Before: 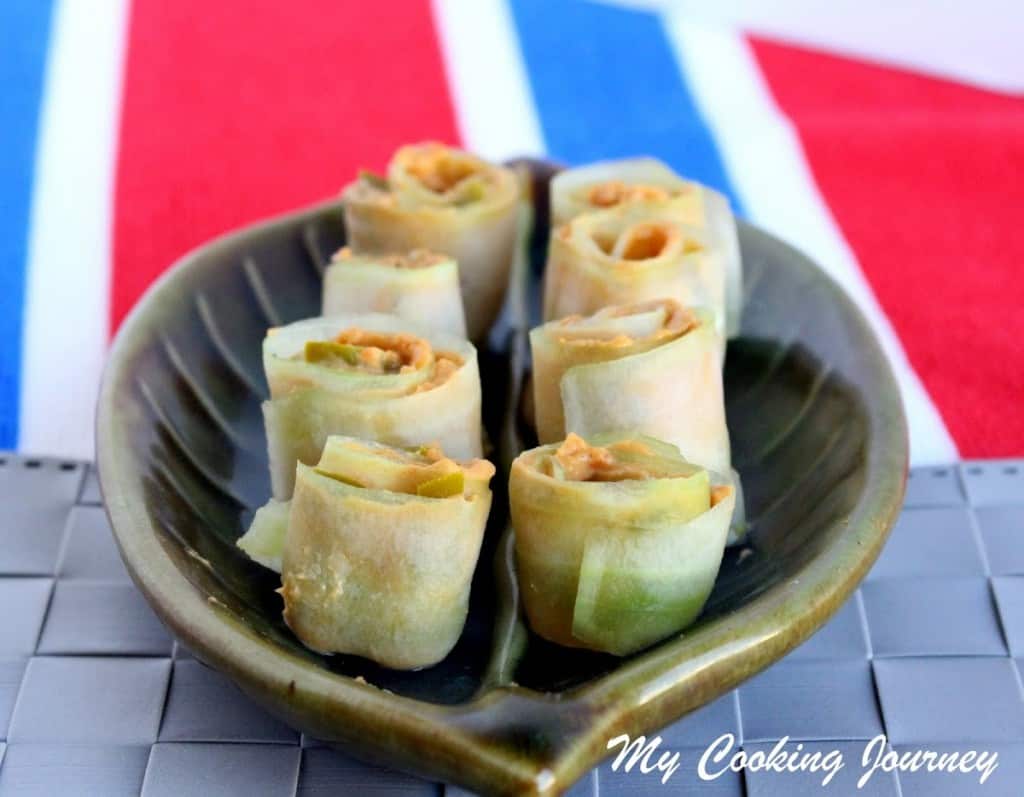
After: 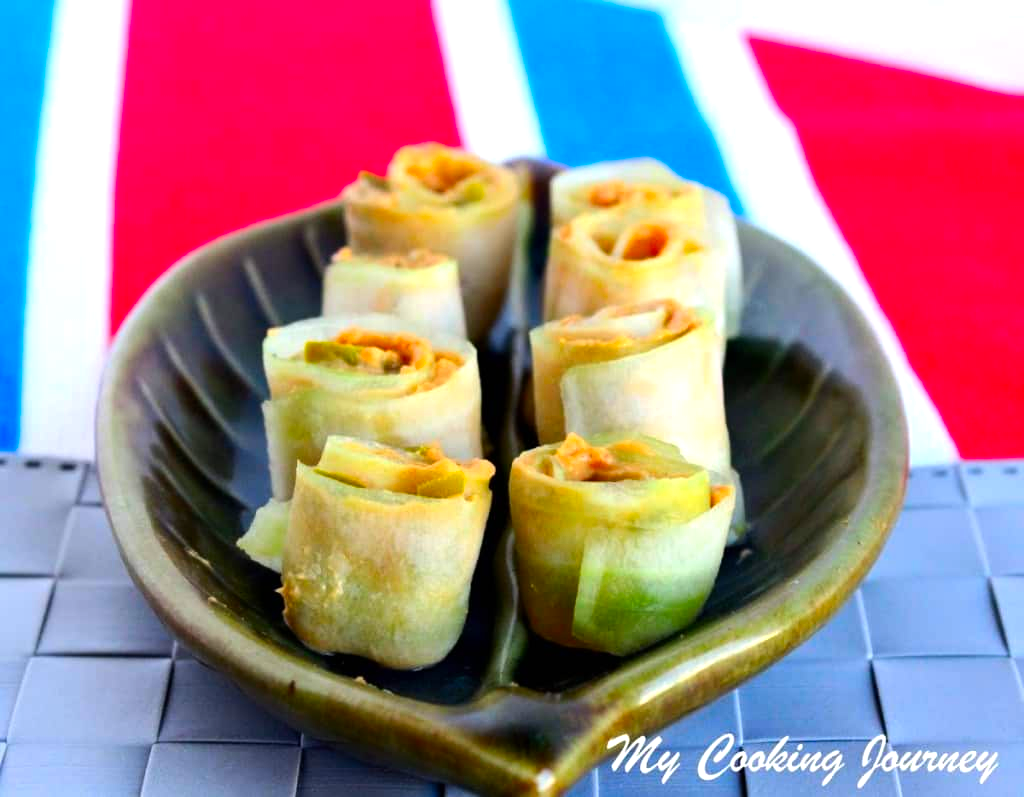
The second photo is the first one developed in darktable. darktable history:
tone equalizer: -8 EV -0.417 EV, -7 EV -0.389 EV, -6 EV -0.333 EV, -5 EV -0.222 EV, -3 EV 0.222 EV, -2 EV 0.333 EV, -1 EV 0.389 EV, +0 EV 0.417 EV, edges refinement/feathering 500, mask exposure compensation -1.57 EV, preserve details no
contrast brightness saturation: saturation 0.5
